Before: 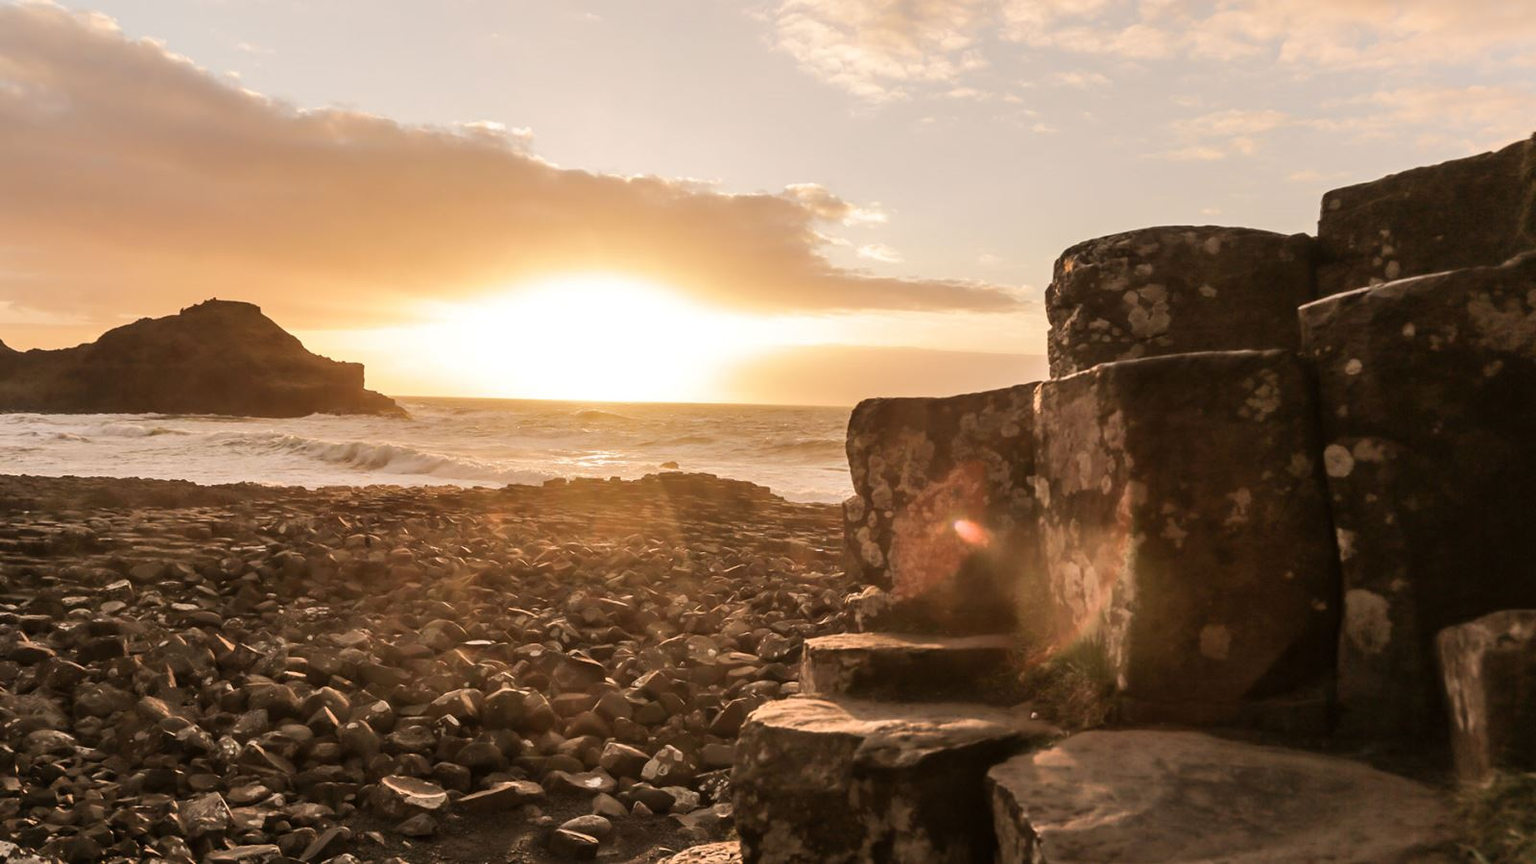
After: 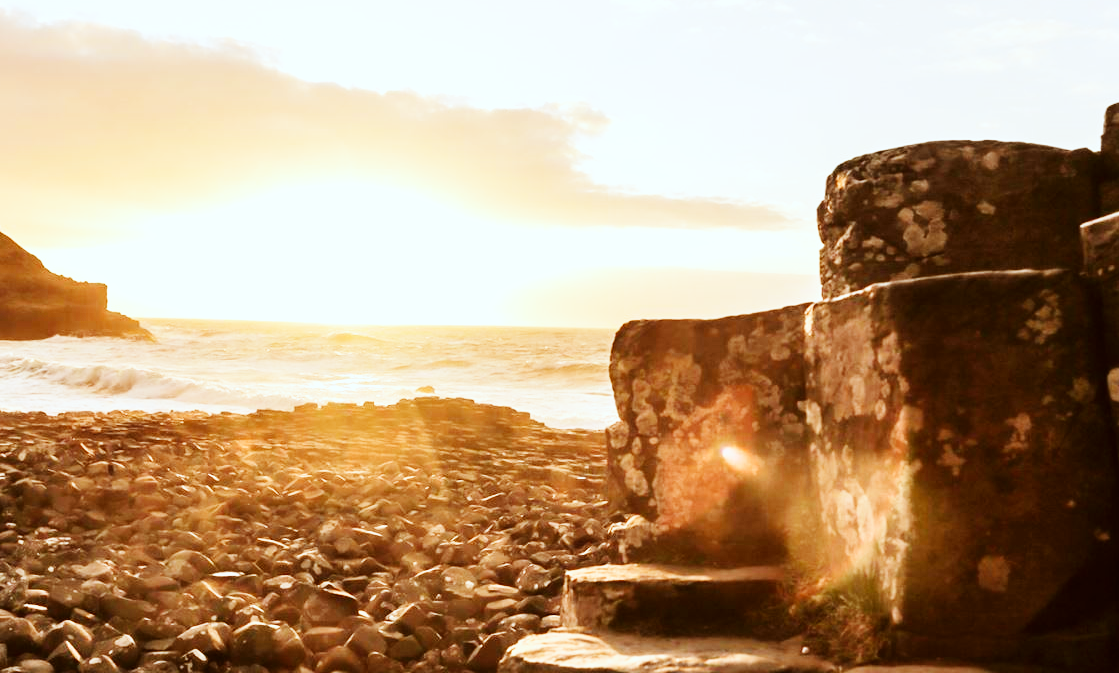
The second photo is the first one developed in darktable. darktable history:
base curve: curves: ch0 [(0, 0.003) (0.001, 0.002) (0.006, 0.004) (0.02, 0.022) (0.048, 0.086) (0.094, 0.234) (0.162, 0.431) (0.258, 0.629) (0.385, 0.8) (0.548, 0.918) (0.751, 0.988) (1, 1)], preserve colors none
crop and rotate: left 17.046%, top 10.659%, right 12.989%, bottom 14.553%
color correction: highlights a* -3.28, highlights b* -6.24, shadows a* 3.1, shadows b* 5.19
